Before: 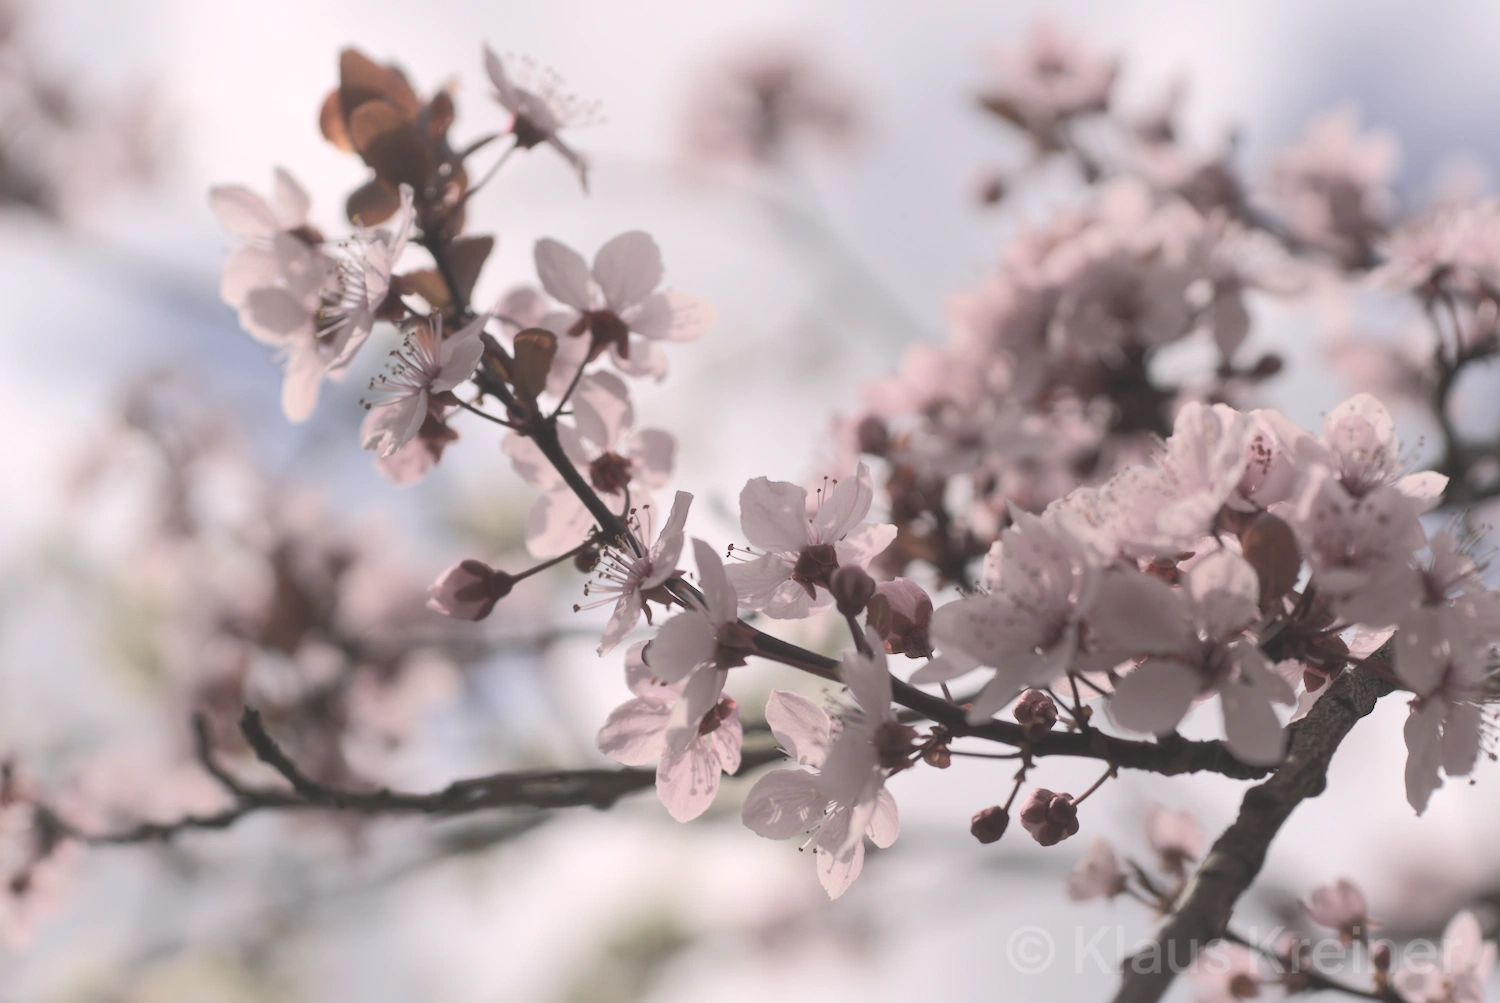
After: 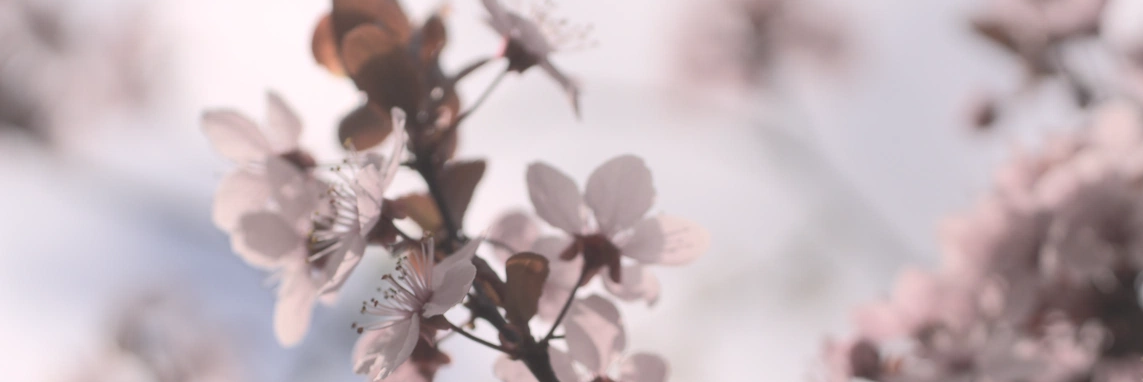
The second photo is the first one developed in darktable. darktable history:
exposure: compensate highlight preservation false
crop: left 0.579%, top 7.627%, right 23.167%, bottom 54.275%
